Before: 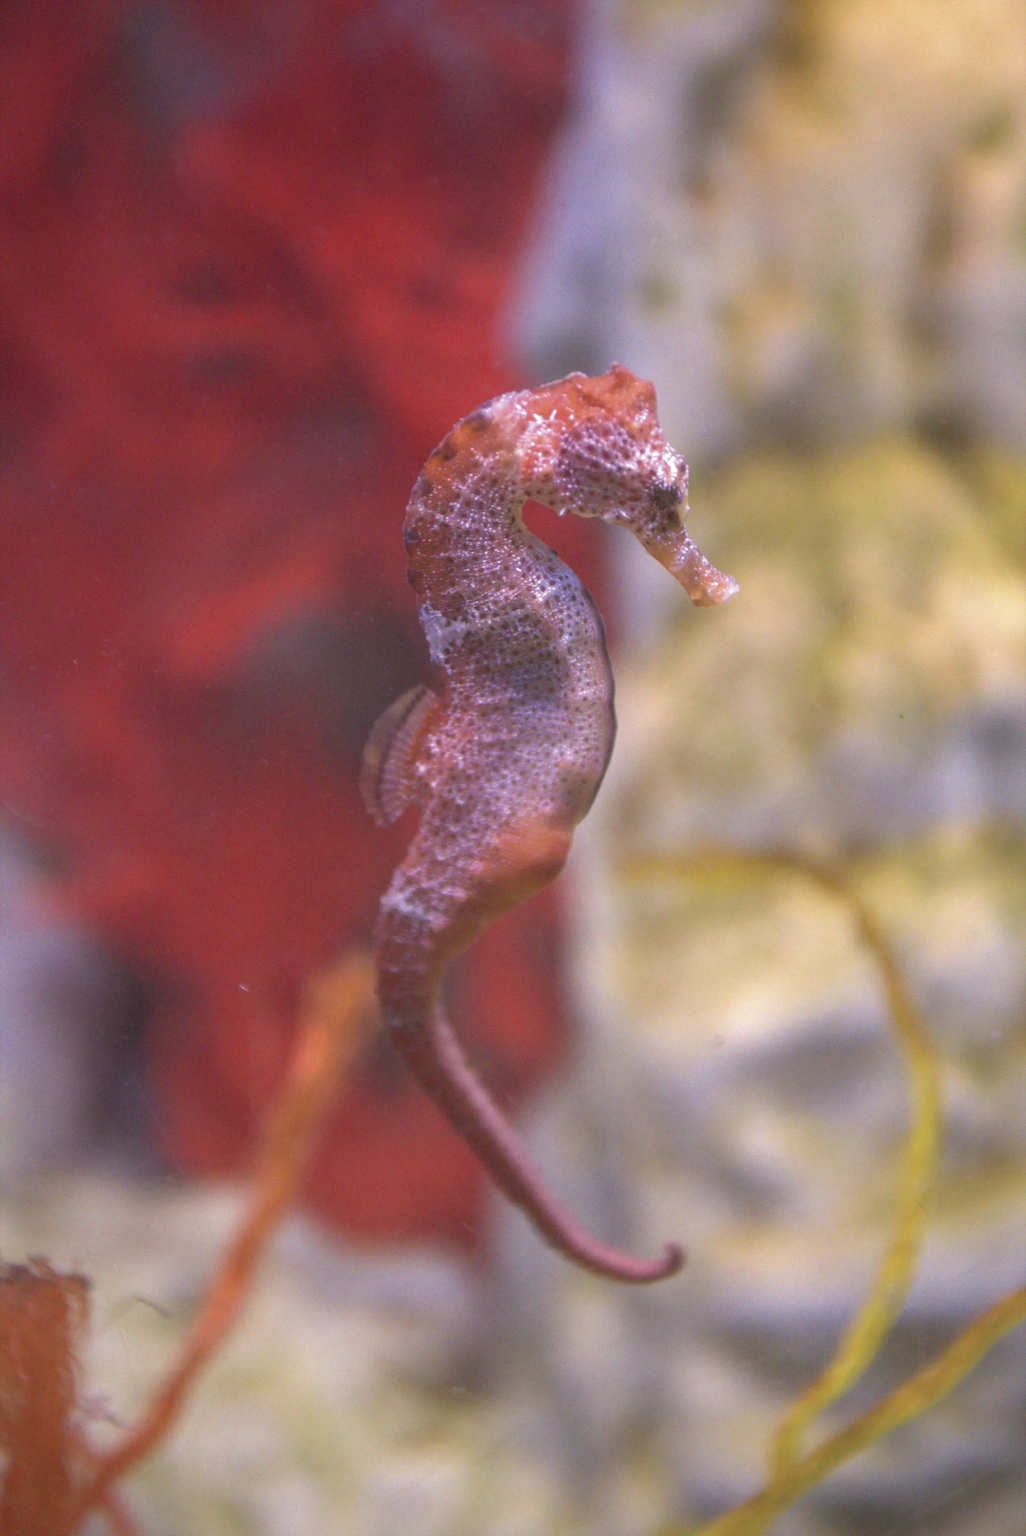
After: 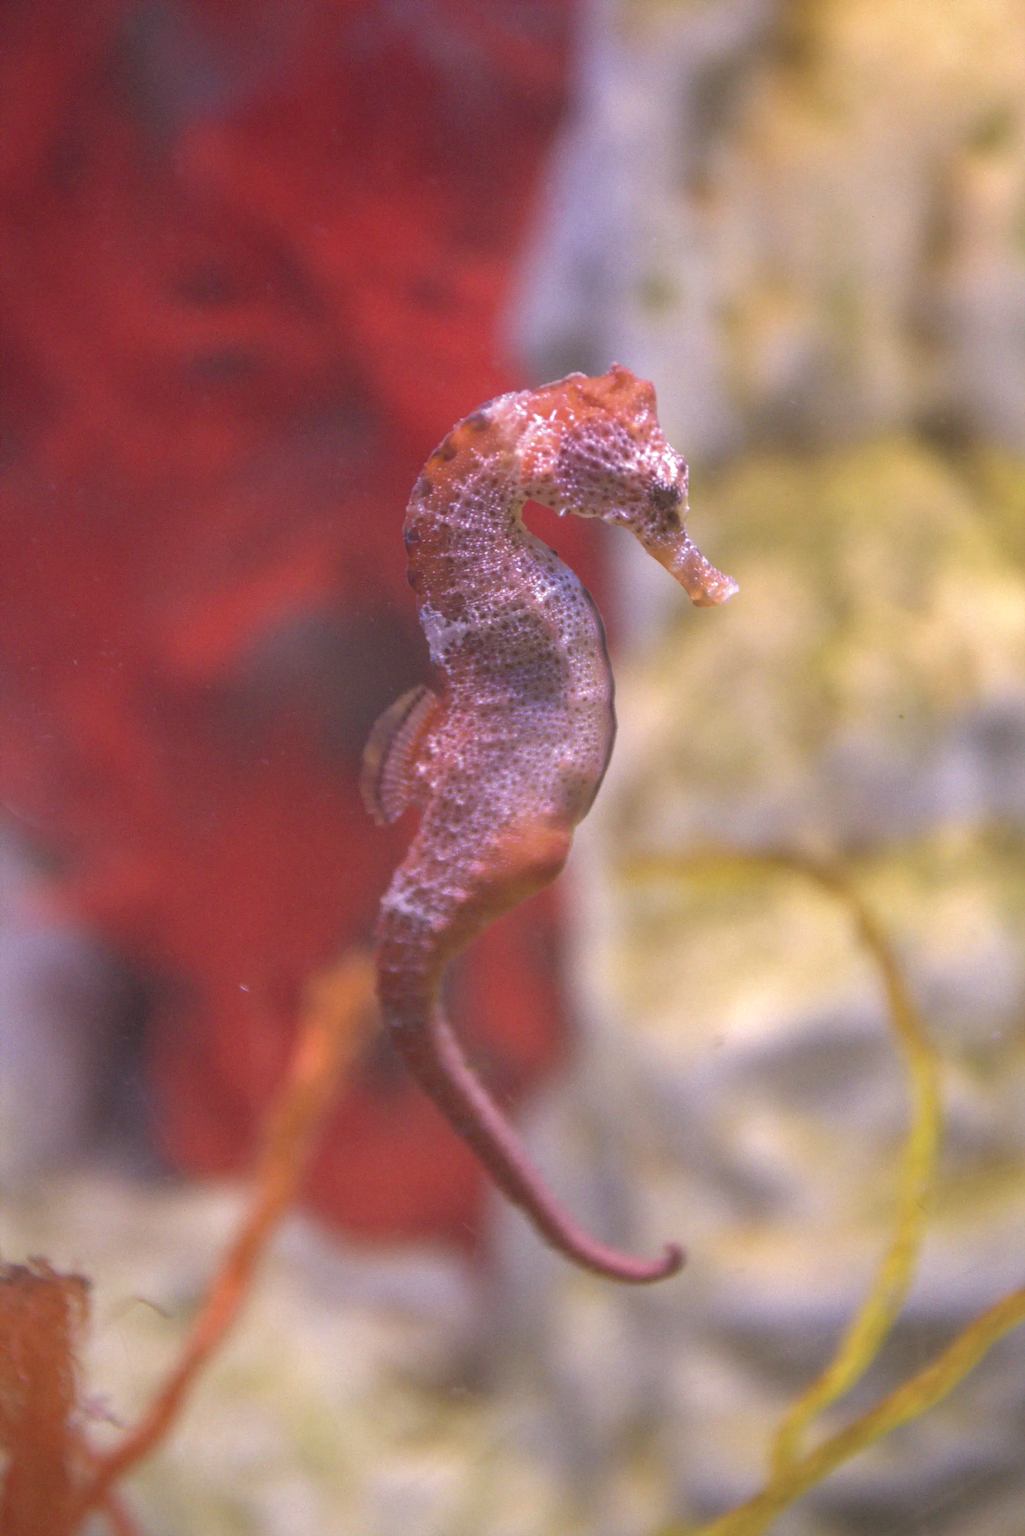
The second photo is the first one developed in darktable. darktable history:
levels: levels [0, 0.48, 0.961]
color balance: lift [1, 0.998, 1.001, 1.002], gamma [1, 1.02, 1, 0.98], gain [1, 1.02, 1.003, 0.98]
